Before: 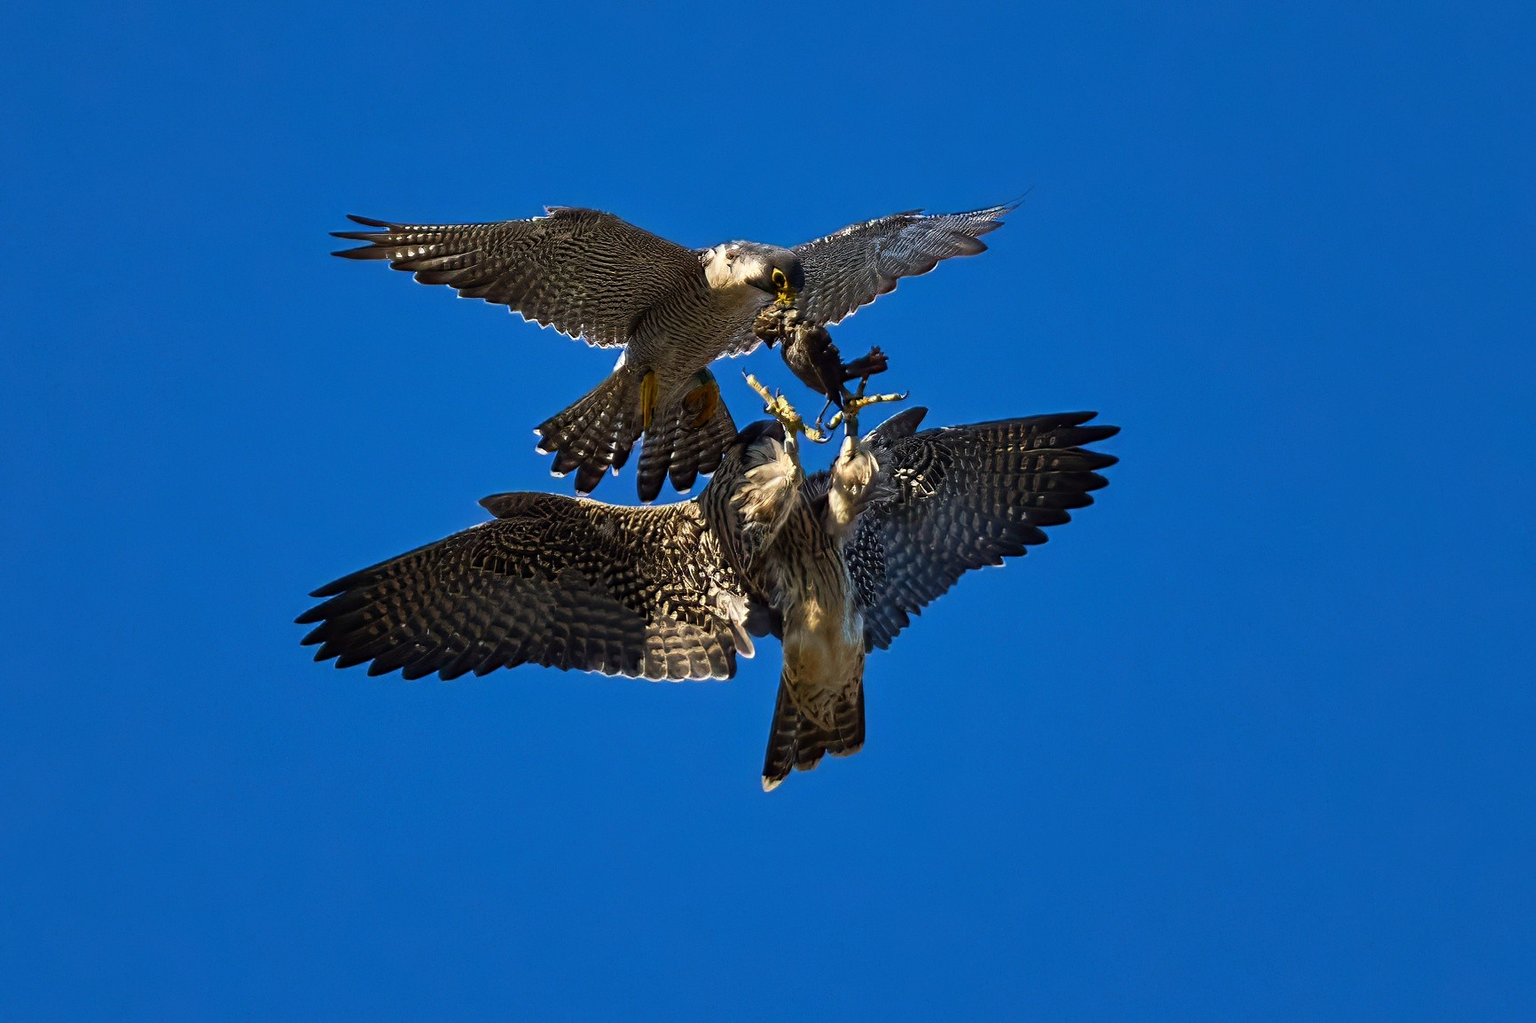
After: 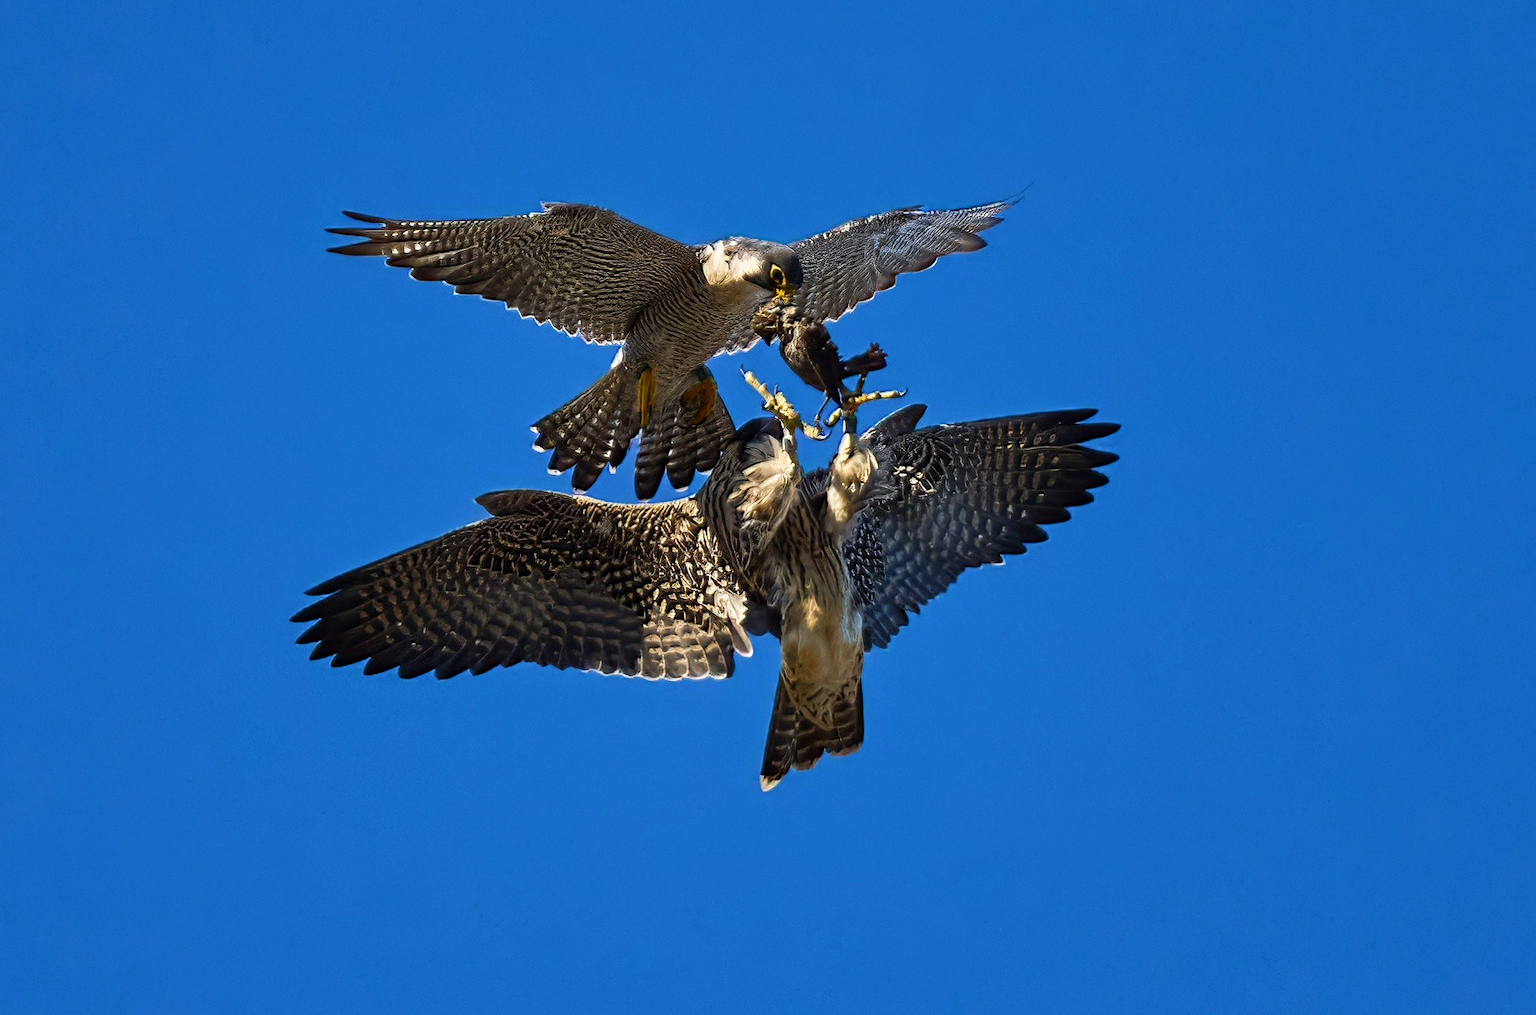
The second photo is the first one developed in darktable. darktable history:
crop: left 0.423%, top 0.602%, right 0.137%, bottom 0.667%
tone curve: curves: ch0 [(0, 0) (0.765, 0.816) (1, 1)]; ch1 [(0, 0) (0.425, 0.464) (0.5, 0.5) (0.531, 0.522) (0.588, 0.575) (0.994, 0.939)]; ch2 [(0, 0) (0.398, 0.435) (0.455, 0.481) (0.501, 0.504) (0.529, 0.544) (0.584, 0.585) (1, 0.911)], preserve colors none
